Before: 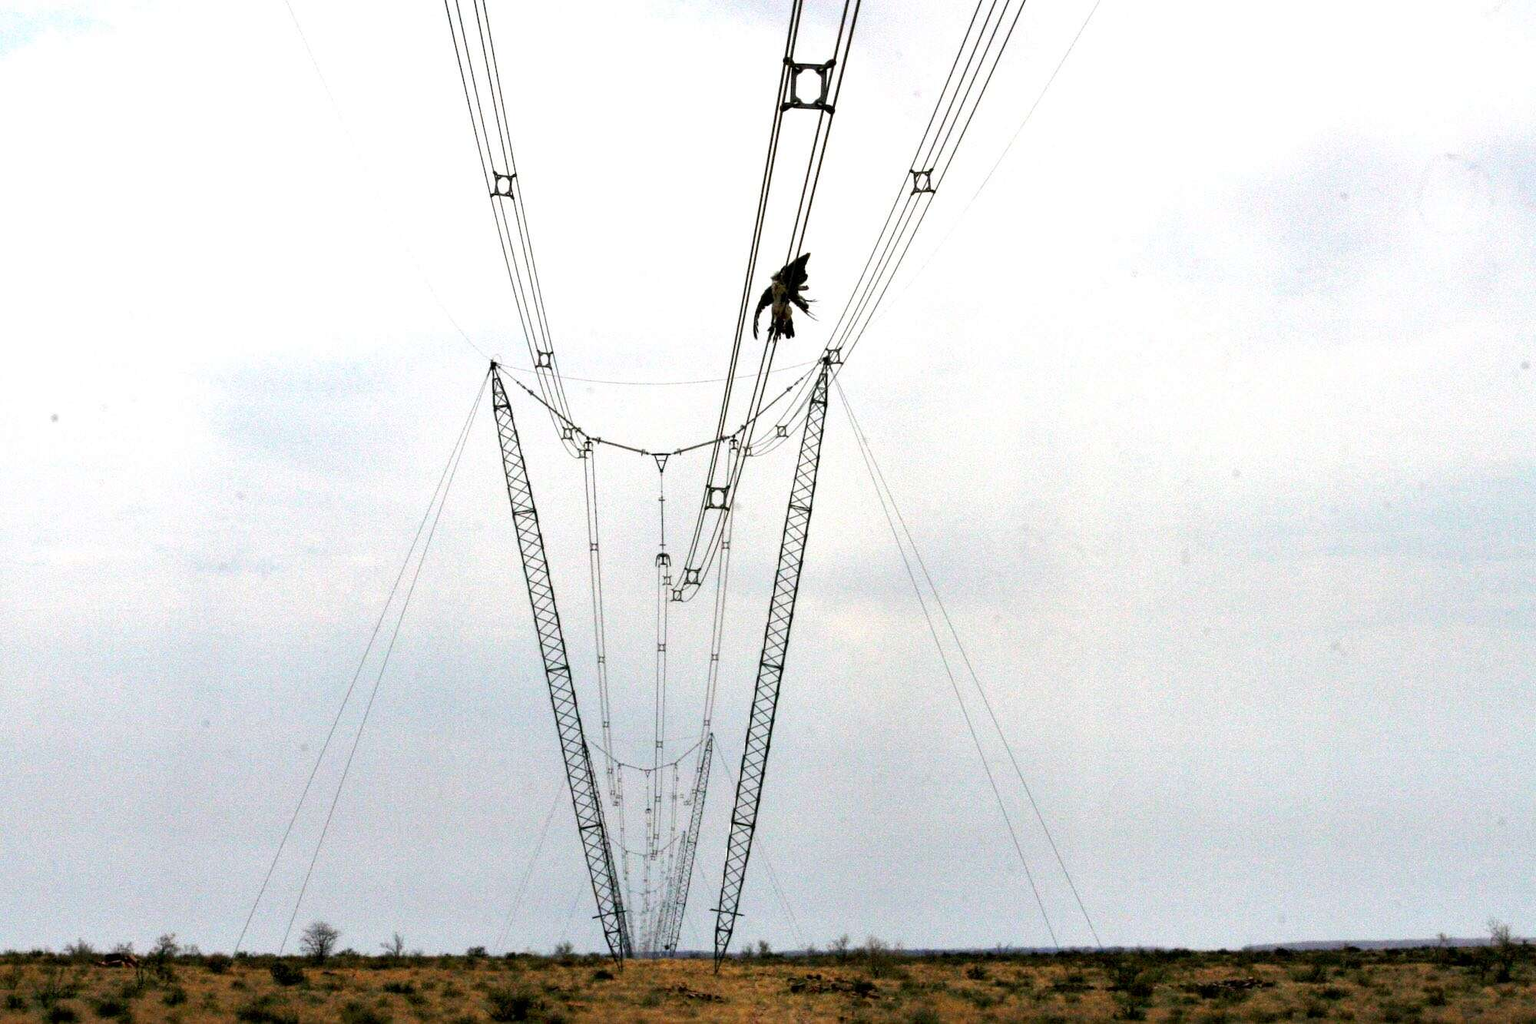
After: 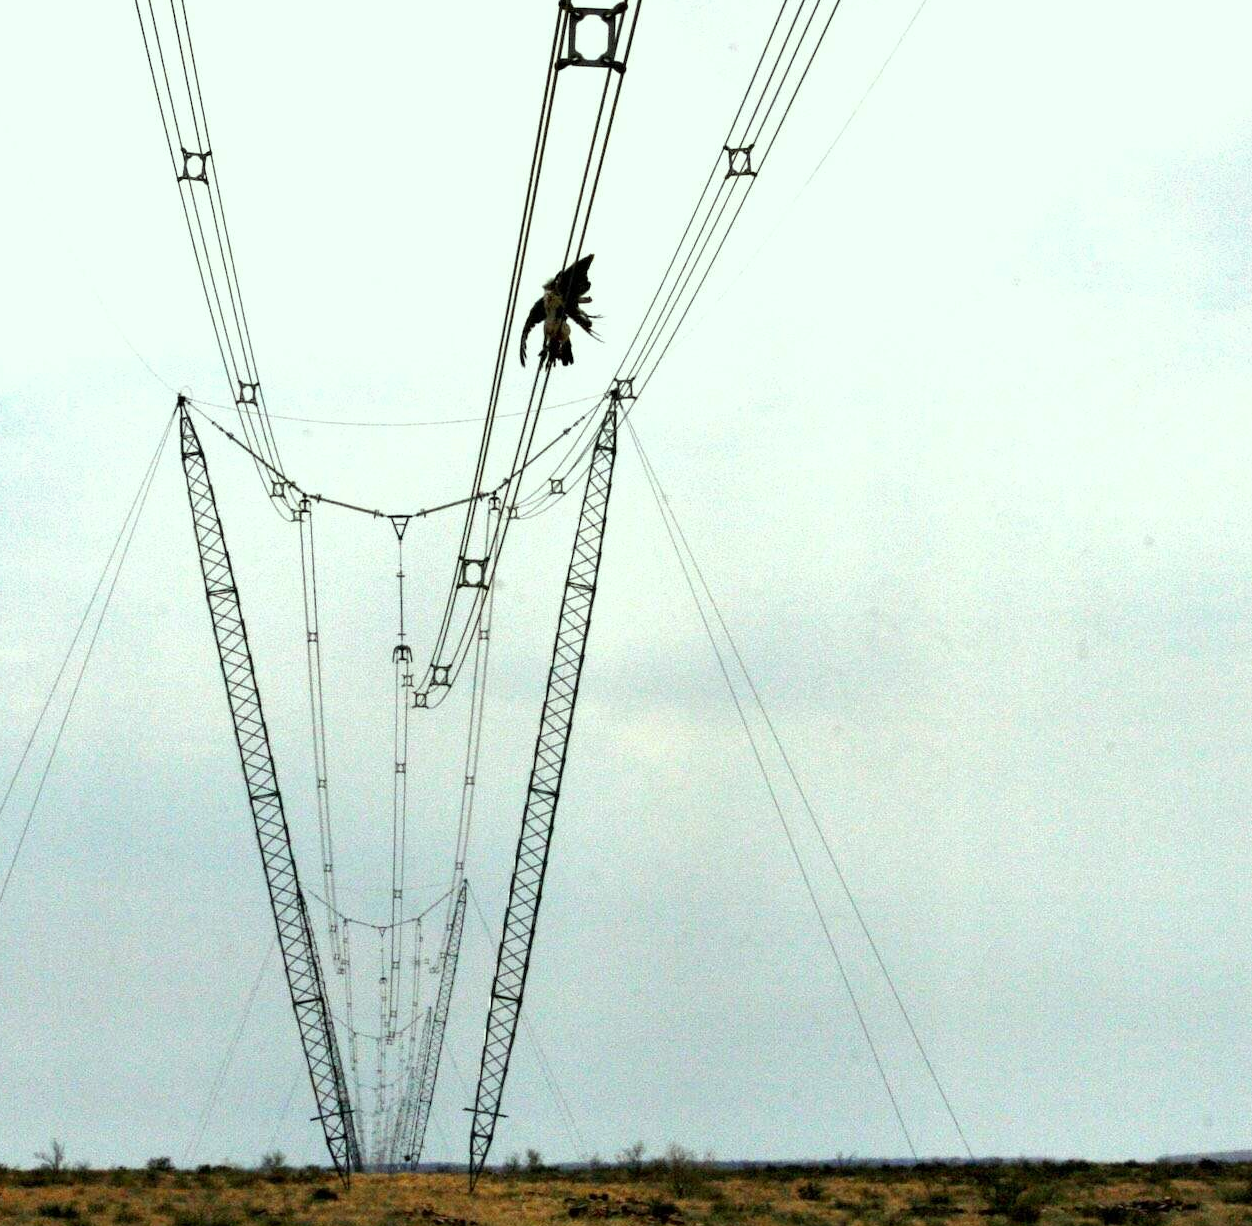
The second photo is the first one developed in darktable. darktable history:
color correction: highlights a* -8.13, highlights b* 3.22
crop and rotate: left 23.06%, top 5.638%, right 14.317%, bottom 2.316%
